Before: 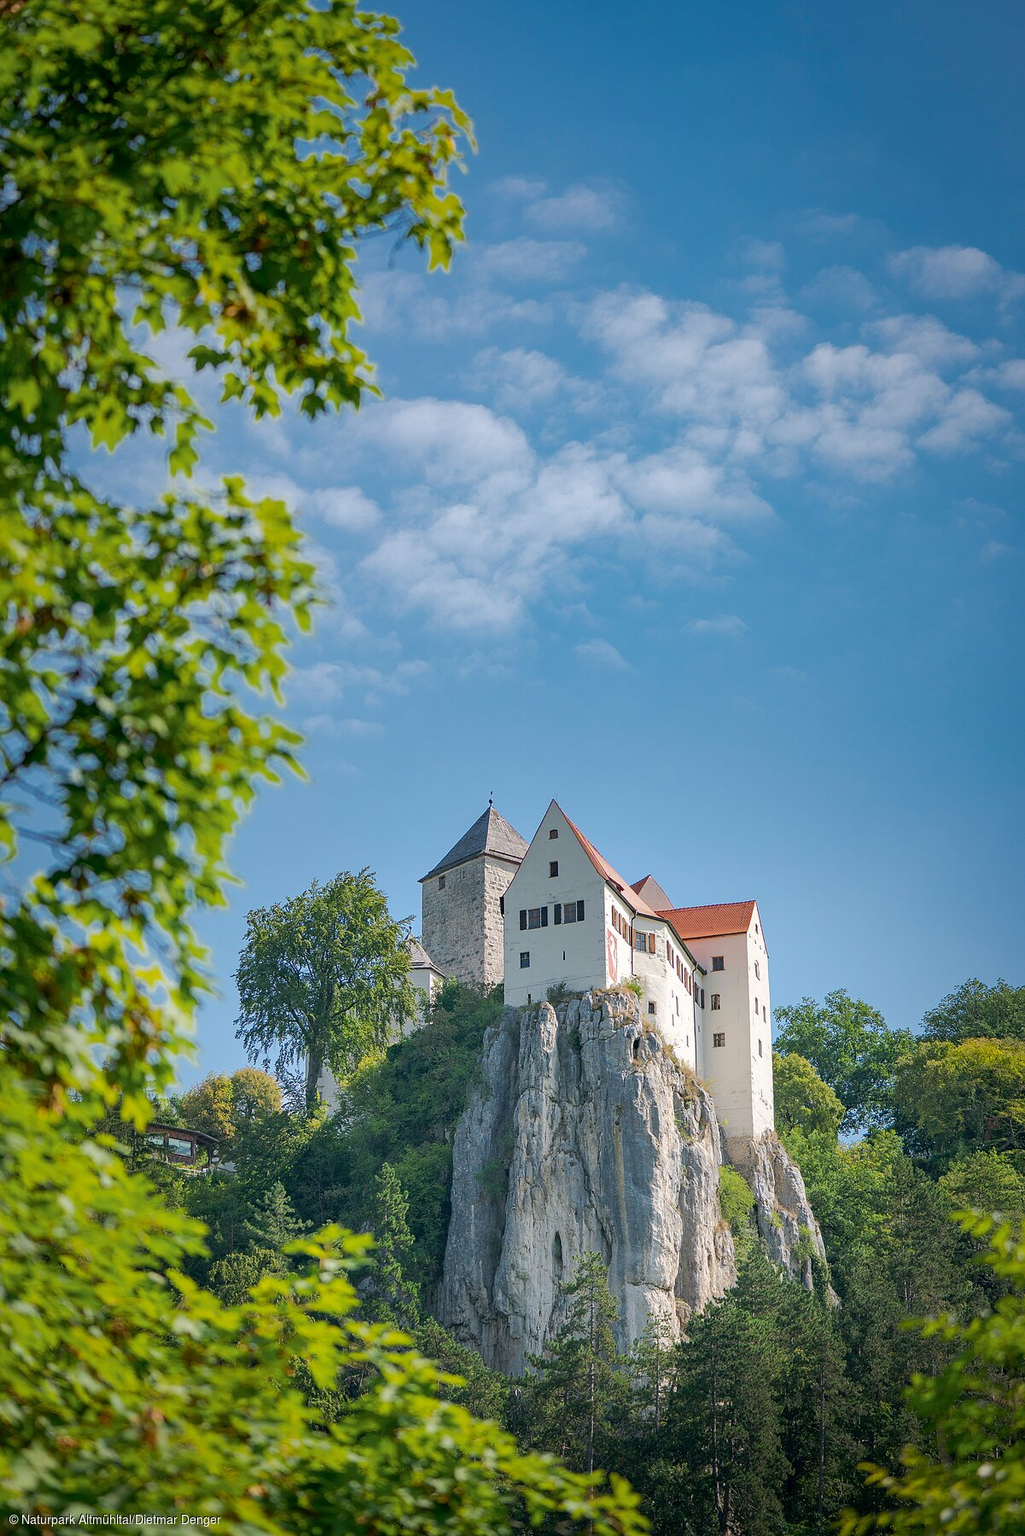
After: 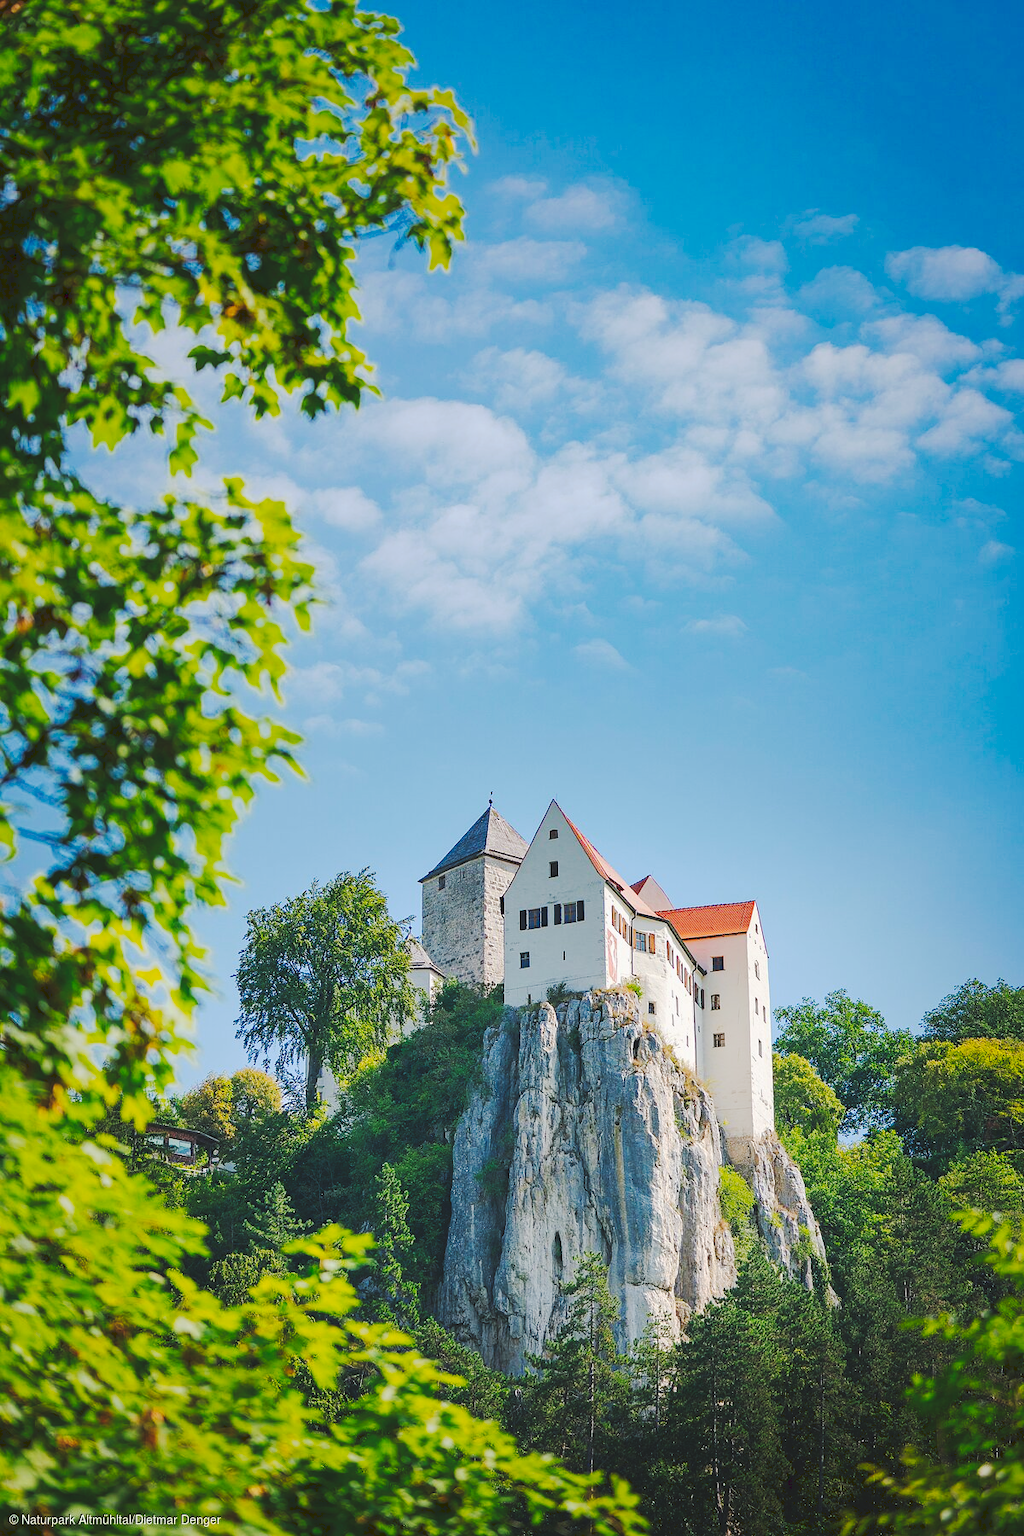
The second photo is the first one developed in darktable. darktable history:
tone curve: curves: ch0 [(0, 0) (0.003, 0.108) (0.011, 0.112) (0.025, 0.117) (0.044, 0.126) (0.069, 0.133) (0.1, 0.146) (0.136, 0.158) (0.177, 0.178) (0.224, 0.212) (0.277, 0.256) (0.335, 0.331) (0.399, 0.423) (0.468, 0.538) (0.543, 0.641) (0.623, 0.721) (0.709, 0.792) (0.801, 0.845) (0.898, 0.917) (1, 1)], preserve colors none
local contrast: mode bilateral grid, contrast 100, coarseness 100, detail 91%, midtone range 0.2
contrast brightness saturation: contrast 0.04, saturation 0.16
